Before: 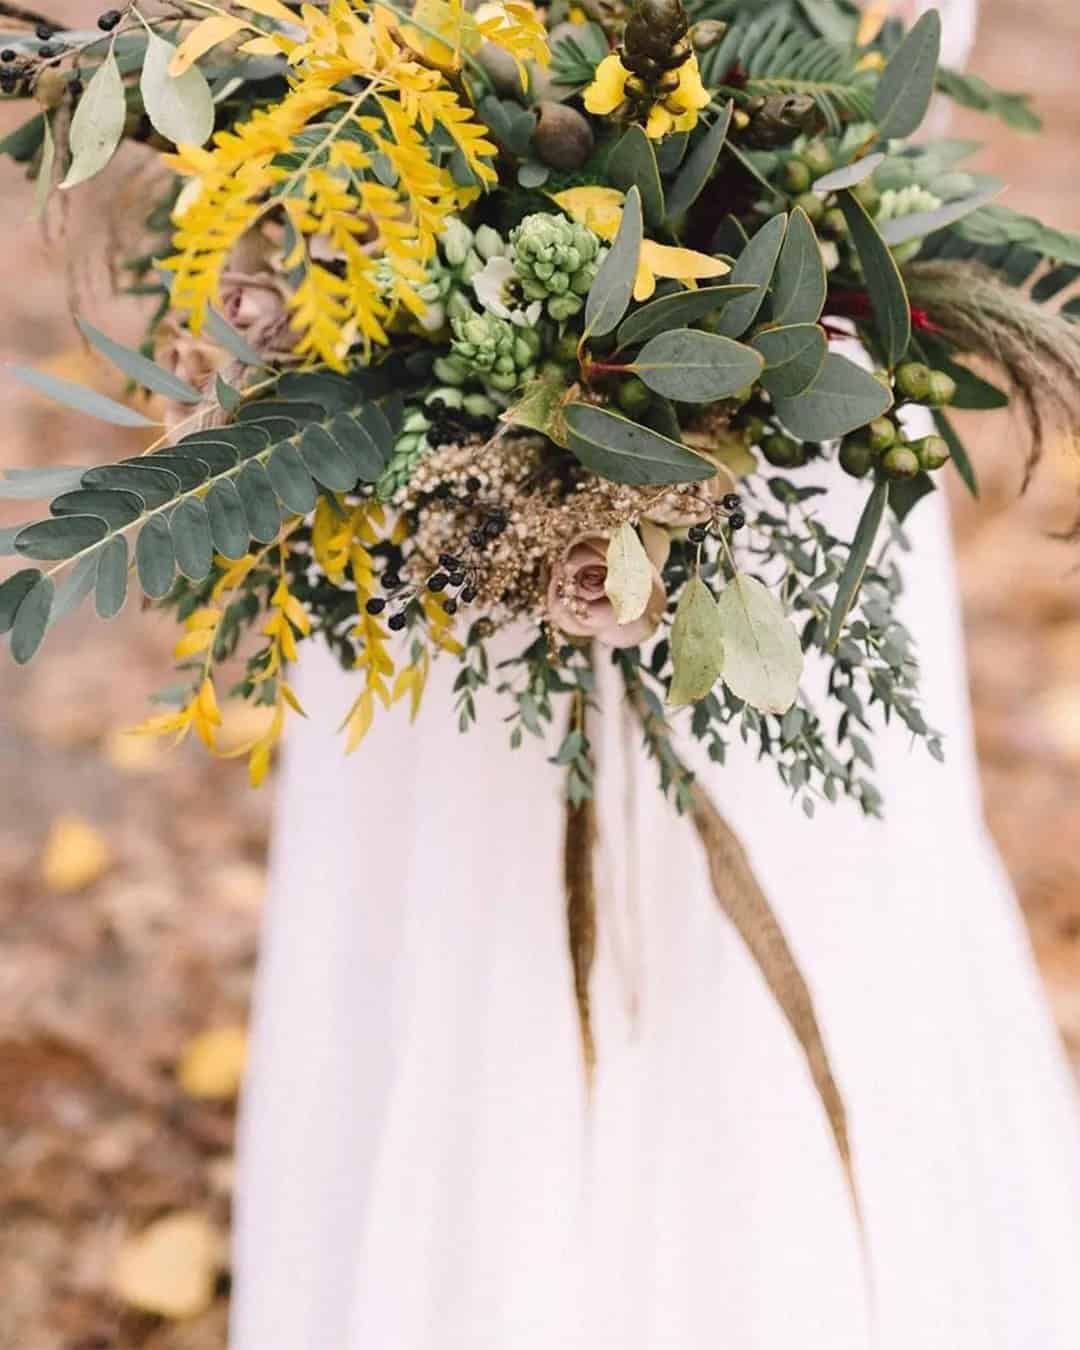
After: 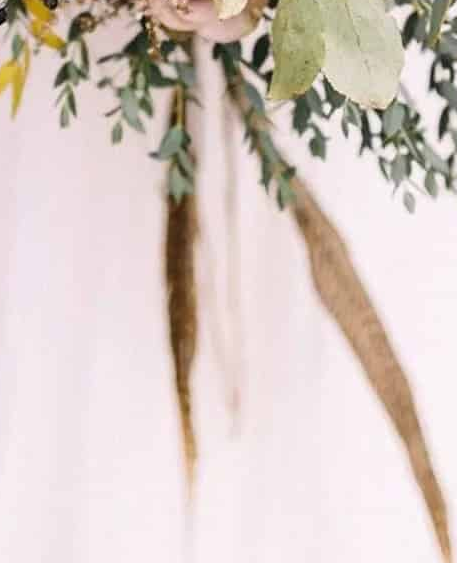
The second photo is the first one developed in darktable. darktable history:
crop: left 37%, top 44.872%, right 20.64%, bottom 13.414%
